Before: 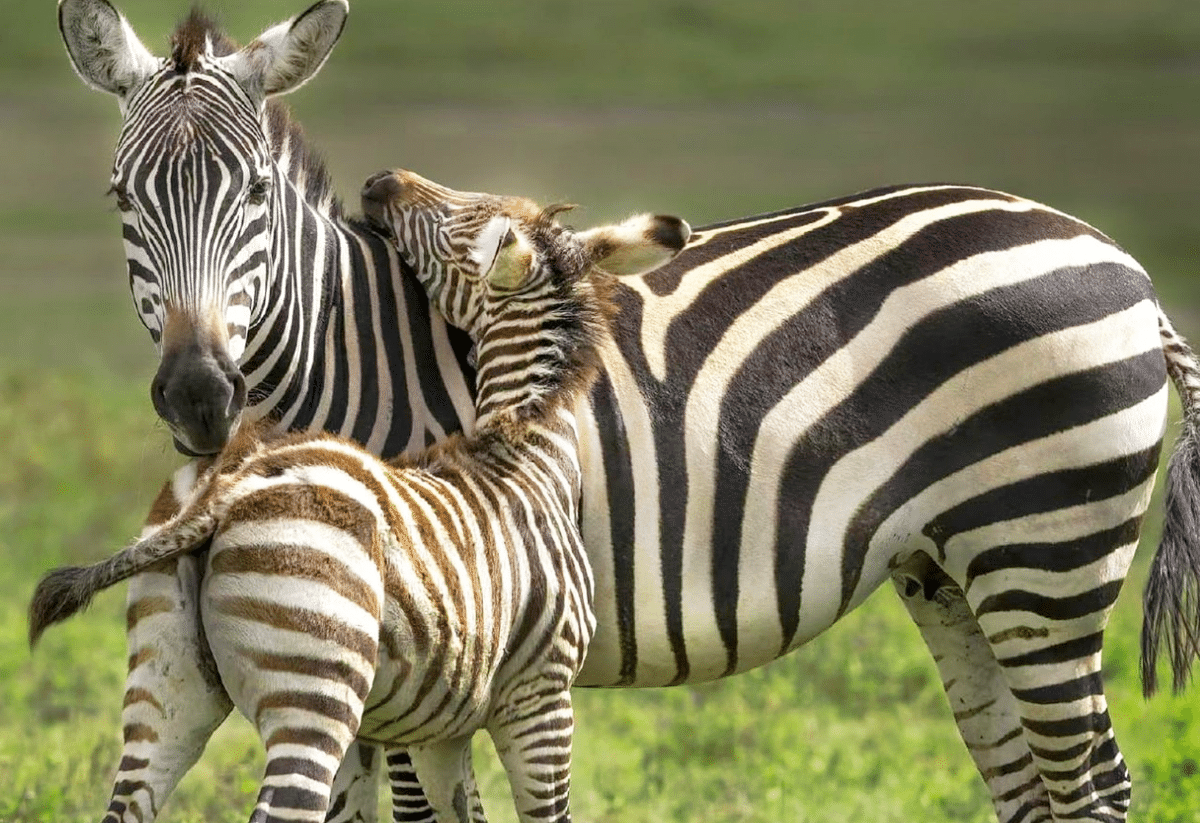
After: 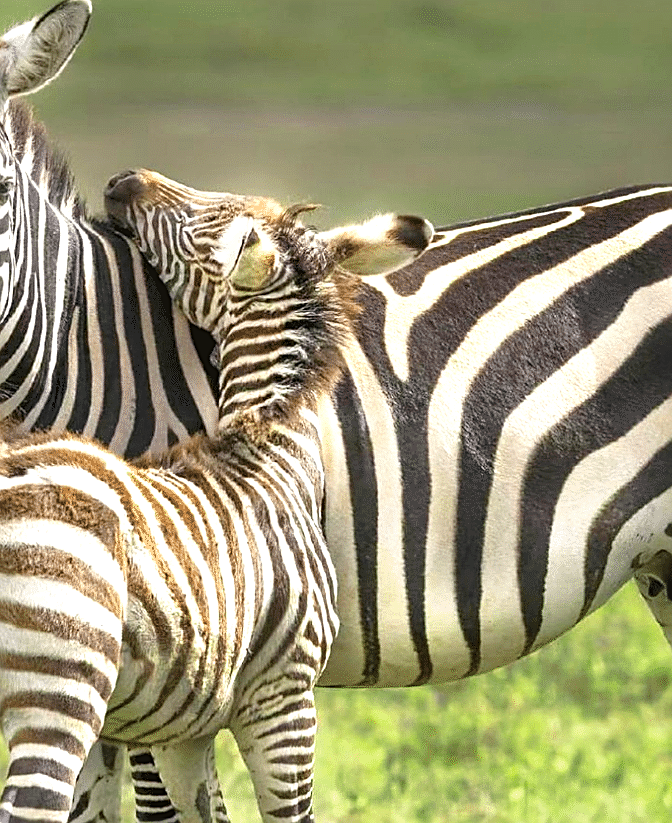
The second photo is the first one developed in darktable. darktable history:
crop: left 21.446%, right 22.513%
exposure: black level correction -0.002, exposure 0.544 EV, compensate highlight preservation false
sharpen: on, module defaults
